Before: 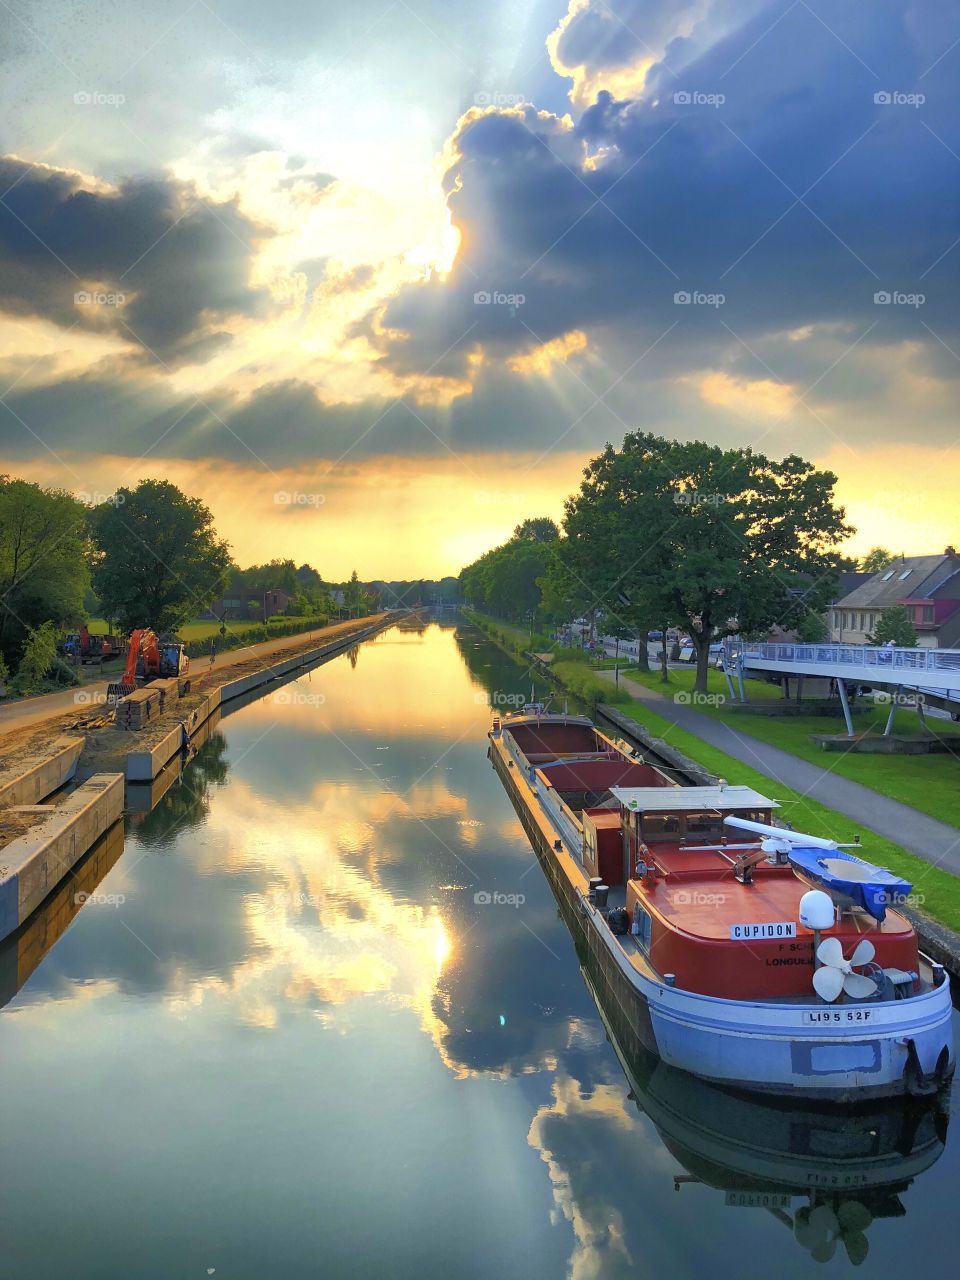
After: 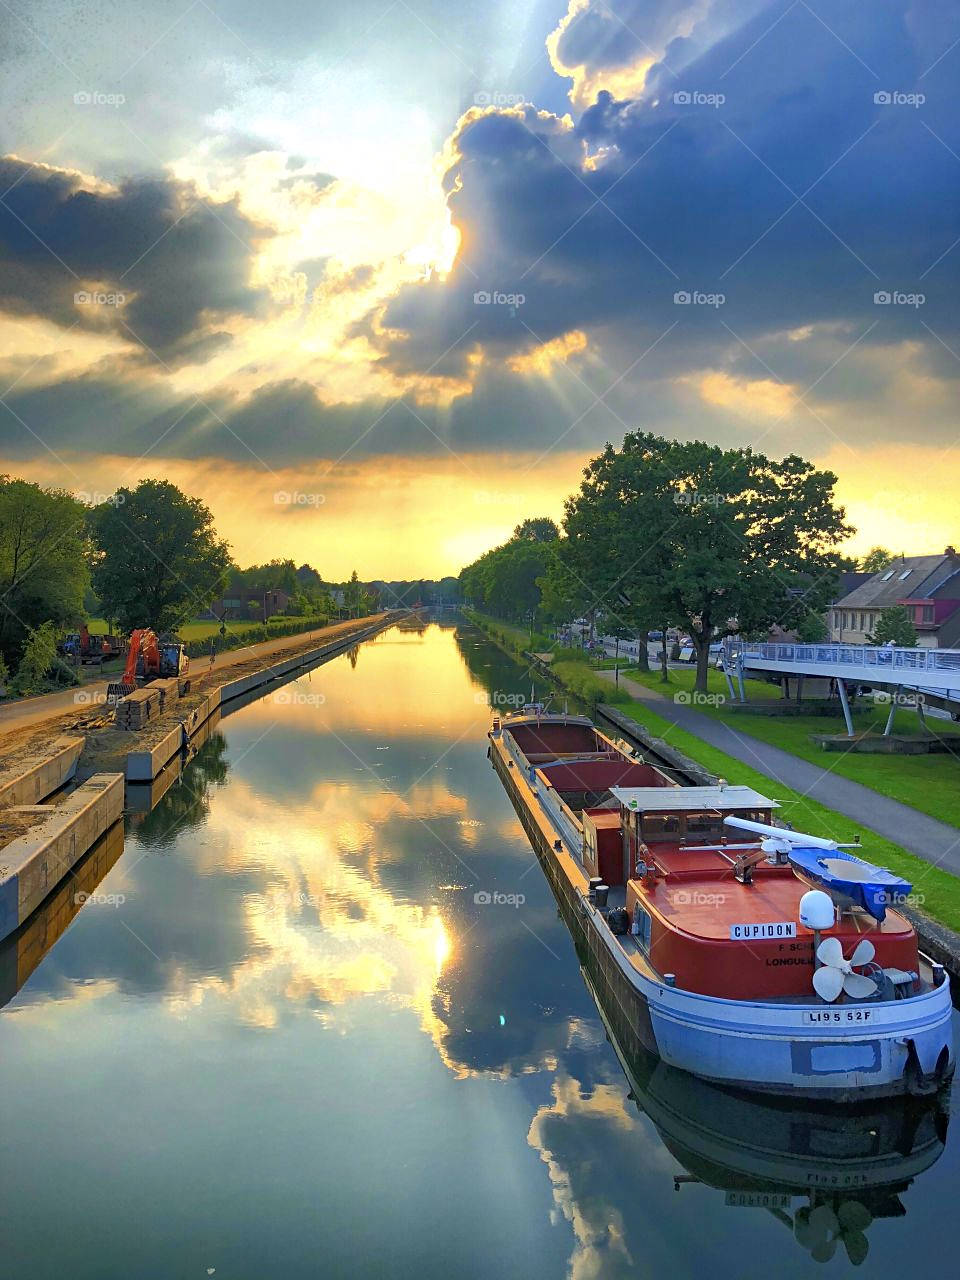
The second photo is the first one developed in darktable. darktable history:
haze removal: compatibility mode true, adaptive false
sharpen: amount 0.217
